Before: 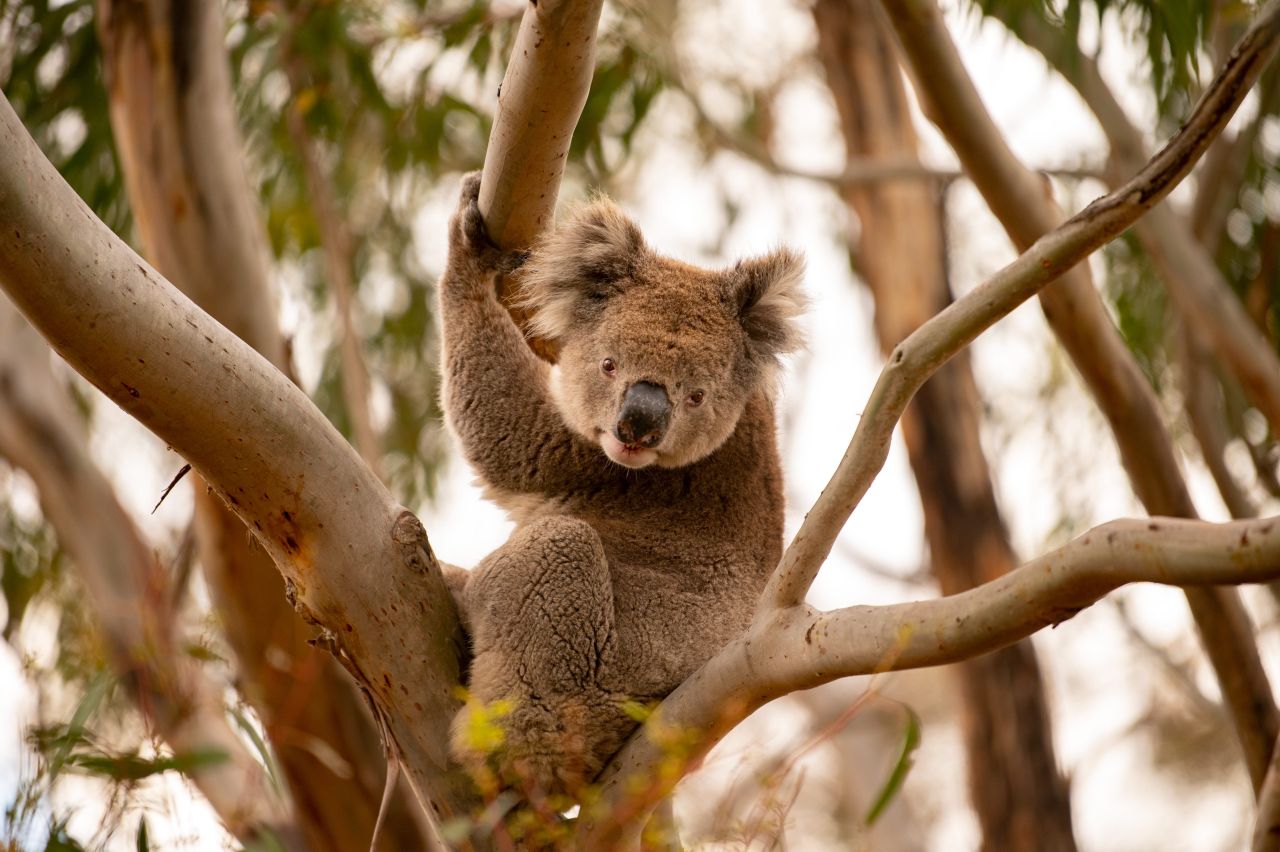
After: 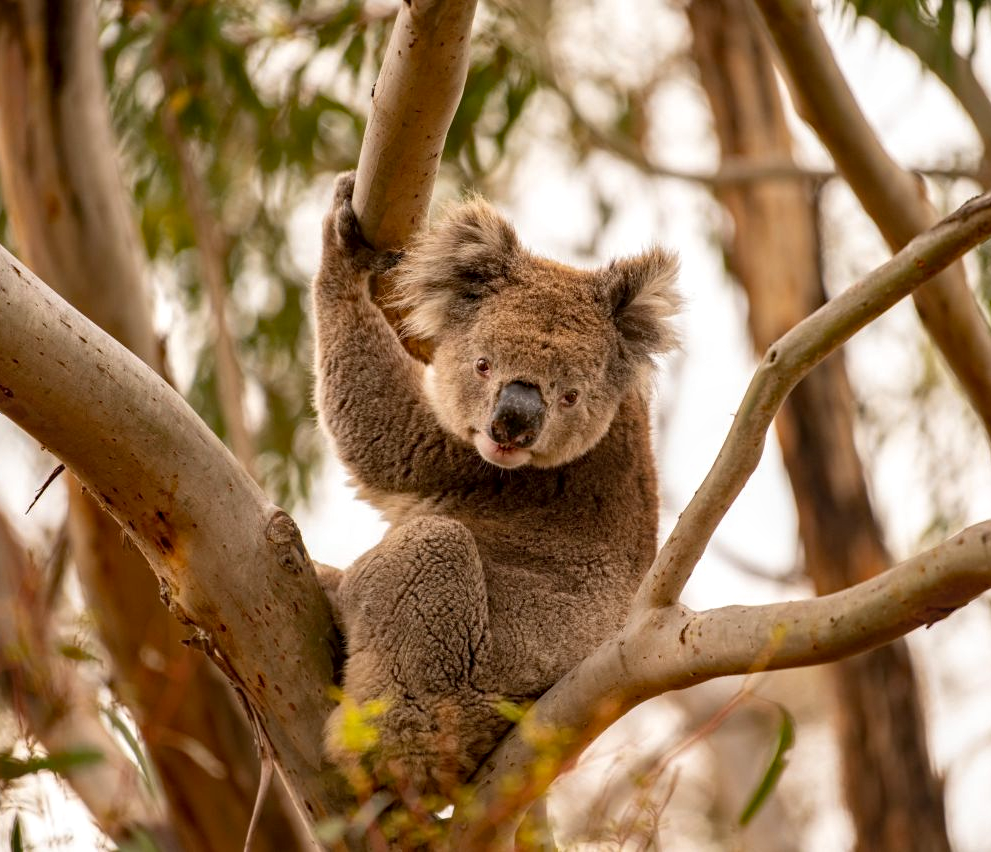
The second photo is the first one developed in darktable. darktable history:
haze removal: compatibility mode true, adaptive false
local contrast: on, module defaults
crop: left 9.88%, right 12.664%
